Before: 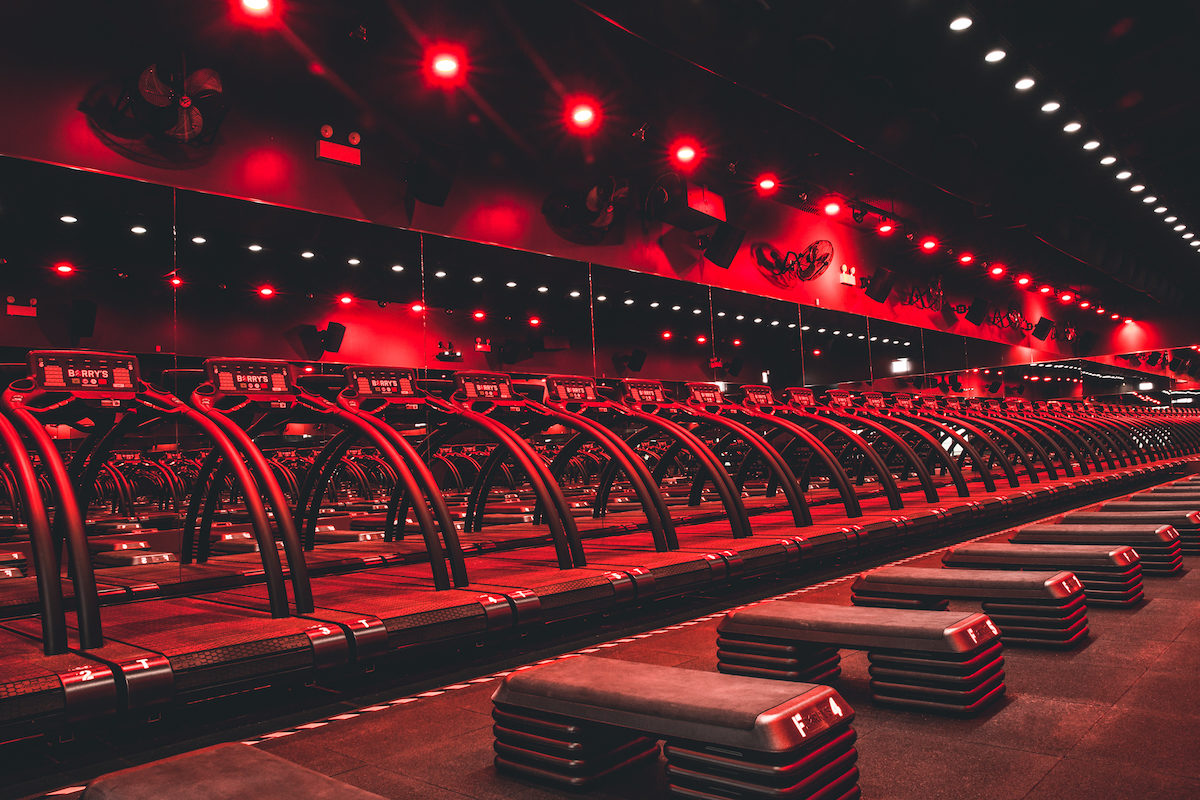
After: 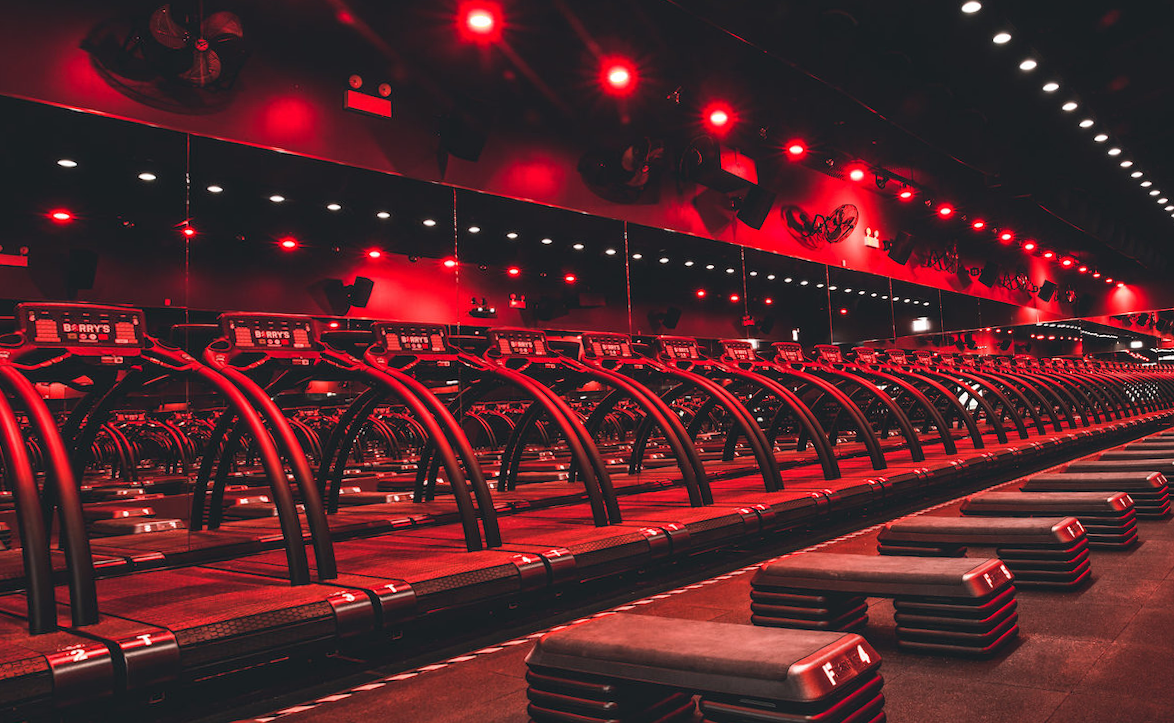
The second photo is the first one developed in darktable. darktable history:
crop and rotate: left 0.614%, top 0.179%, bottom 0.309%
rotate and perspective: rotation -0.013°, lens shift (vertical) -0.027, lens shift (horizontal) 0.178, crop left 0.016, crop right 0.989, crop top 0.082, crop bottom 0.918
